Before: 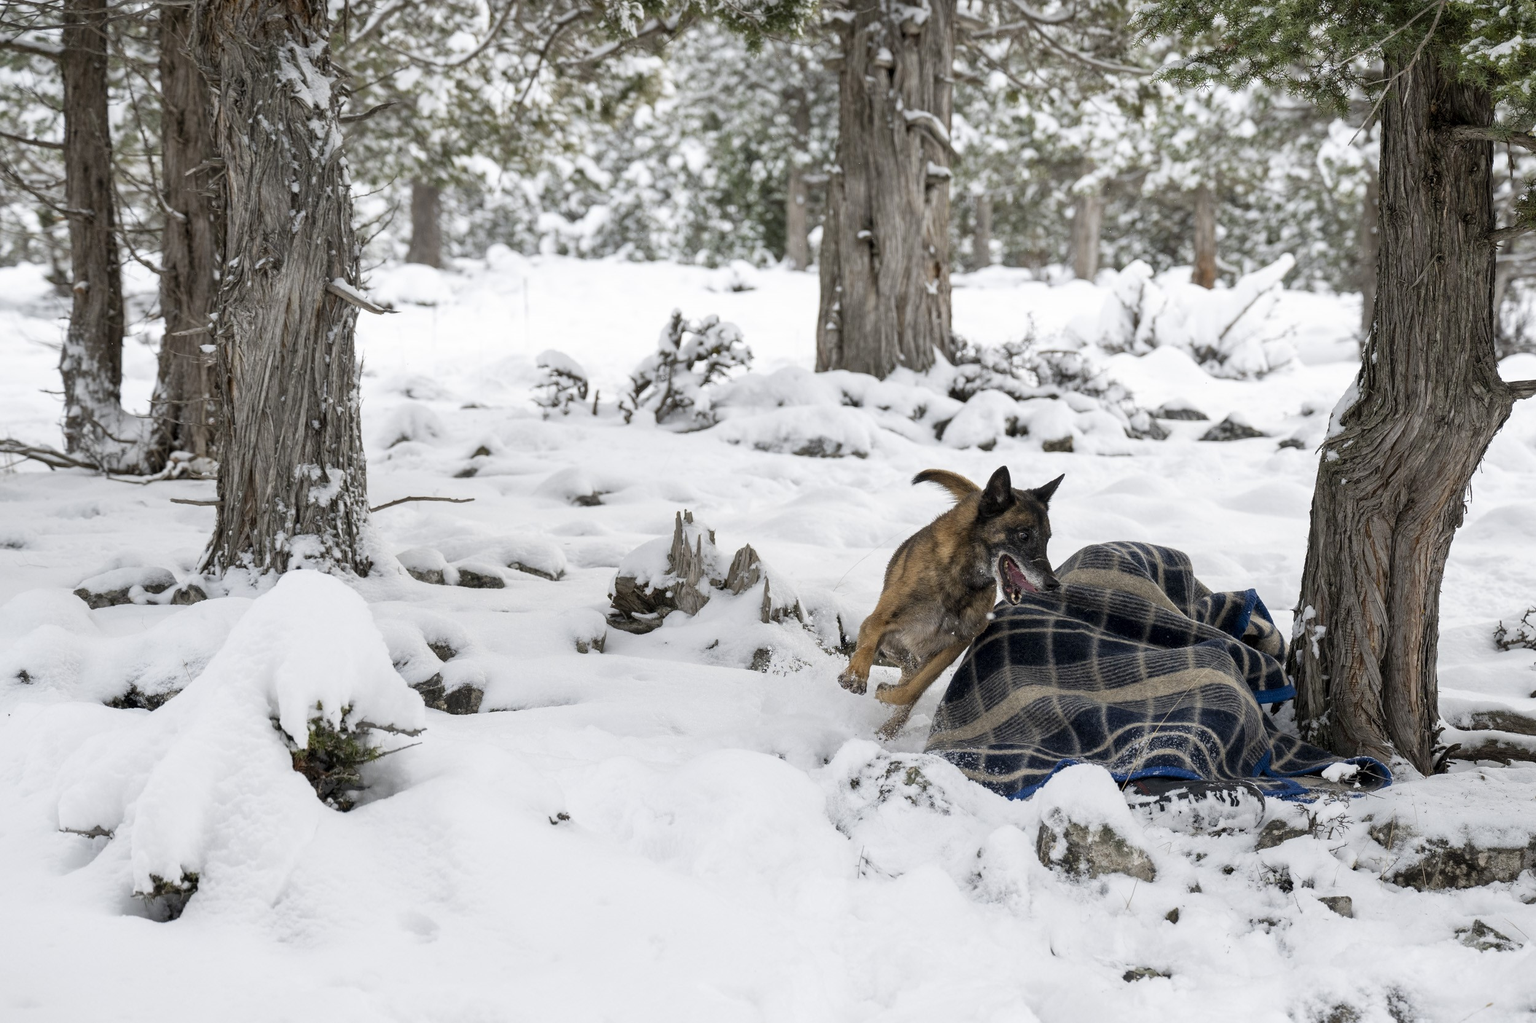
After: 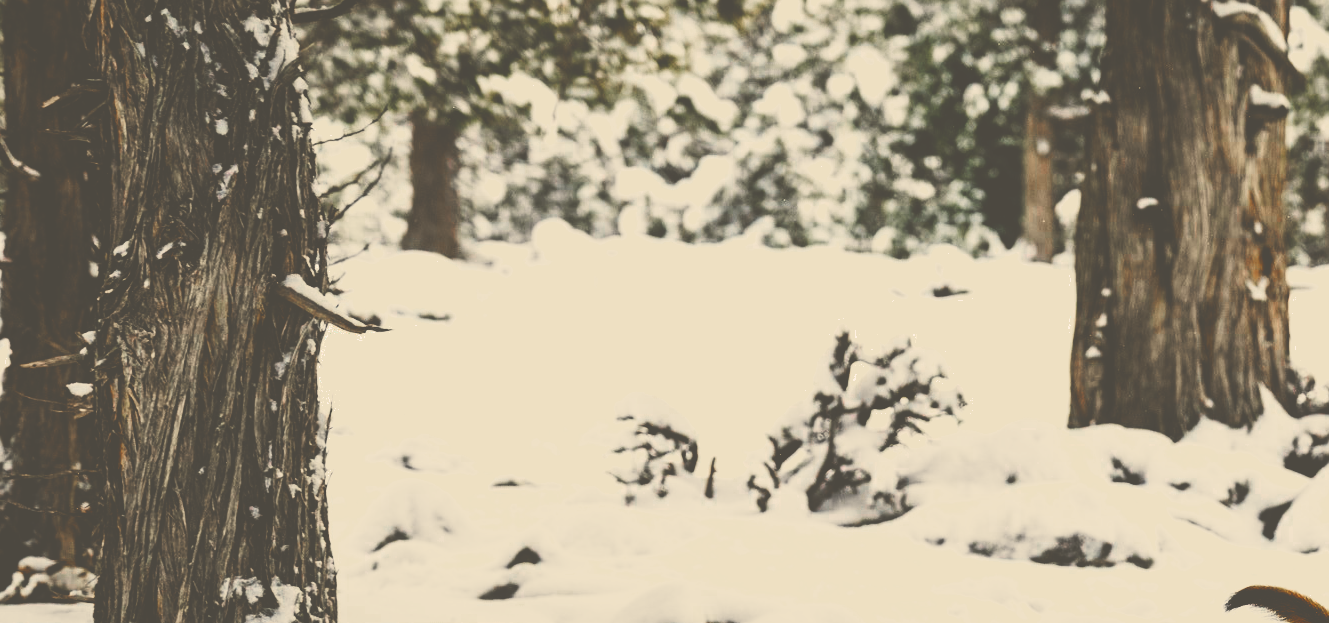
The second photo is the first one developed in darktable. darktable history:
sharpen: amount 0.213
exposure: compensate highlight preservation false
color zones: curves: ch0 [(0, 0.48) (0.209, 0.398) (0.305, 0.332) (0.429, 0.493) (0.571, 0.5) (0.714, 0.5) (0.857, 0.5) (1, 0.48)]; ch1 [(0, 0.736) (0.143, 0.625) (0.225, 0.371) (0.429, 0.256) (0.571, 0.241) (0.714, 0.213) (0.857, 0.48) (1, 0.736)]; ch2 [(0, 0.448) (0.143, 0.498) (0.286, 0.5) (0.429, 0.5) (0.571, 0.5) (0.714, 0.5) (0.857, 0.5) (1, 0.448)]
base curve: curves: ch0 [(0, 0.036) (0.083, 0.04) (0.804, 1)], preserve colors none
crop: left 10.364%, top 10.731%, right 36.452%, bottom 51.811%
color correction: highlights a* 2.4, highlights b* 22.58
contrast brightness saturation: contrast 0.197, brightness 0.141, saturation 0.146
tone curve: curves: ch0 [(0, 0) (0.003, 0.224) (0.011, 0.229) (0.025, 0.234) (0.044, 0.242) (0.069, 0.249) (0.1, 0.256) (0.136, 0.265) (0.177, 0.285) (0.224, 0.304) (0.277, 0.337) (0.335, 0.385) (0.399, 0.435) (0.468, 0.507) (0.543, 0.59) (0.623, 0.674) (0.709, 0.763) (0.801, 0.852) (0.898, 0.931) (1, 1)], preserve colors none
